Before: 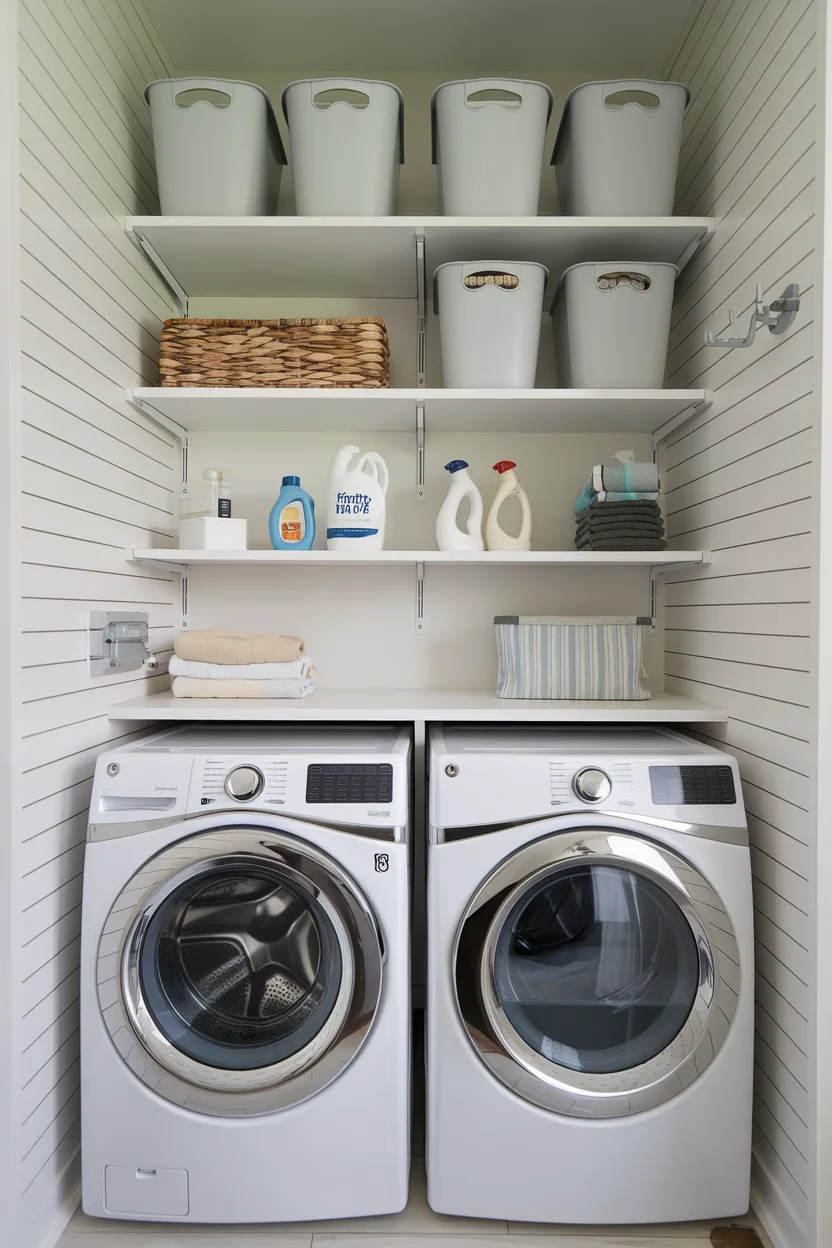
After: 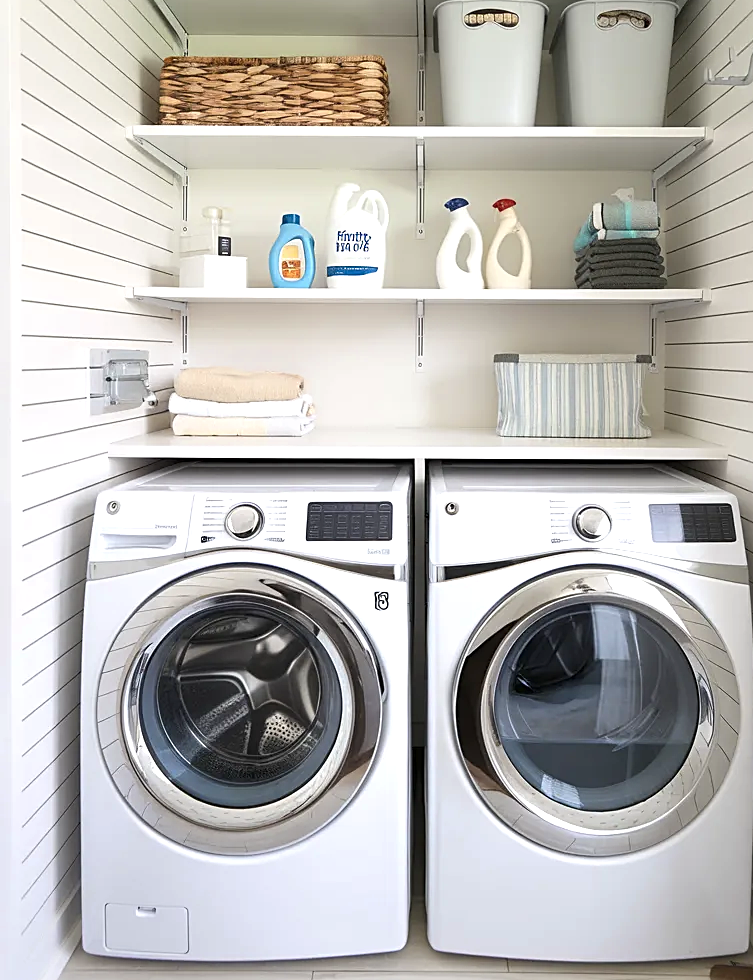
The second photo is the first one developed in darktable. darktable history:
crop: top 21.071%, right 9.396%, bottom 0.347%
exposure: exposure 0.606 EV, compensate highlight preservation false
sharpen: on, module defaults
color zones: curves: ch0 [(0.068, 0.464) (0.25, 0.5) (0.48, 0.508) (0.75, 0.536) (0.886, 0.476) (0.967, 0.456)]; ch1 [(0.066, 0.456) (0.25, 0.5) (0.616, 0.508) (0.746, 0.56) (0.934, 0.444)], mix 30.95%
